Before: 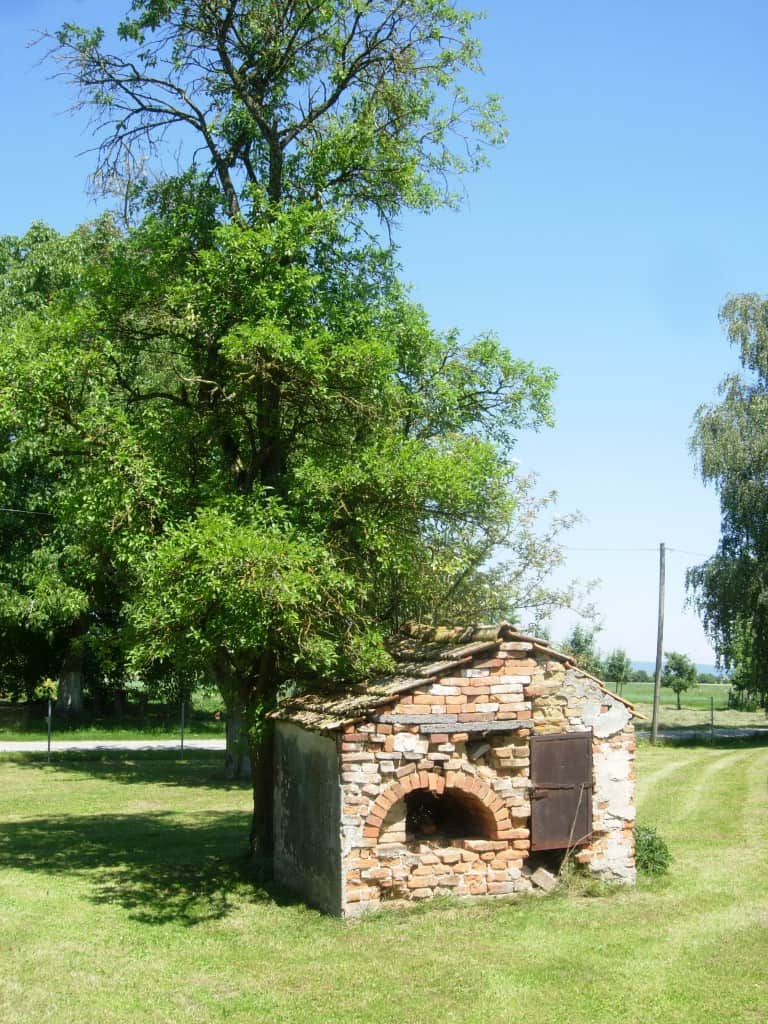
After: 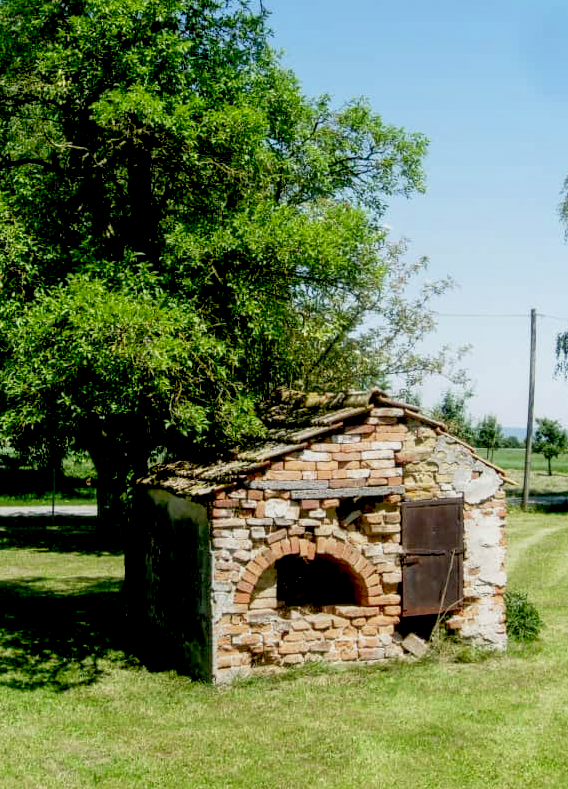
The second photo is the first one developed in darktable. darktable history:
local contrast: on, module defaults
crop: left 16.871%, top 22.857%, right 9.116%
exposure: black level correction 0.046, exposure -0.228 EV, compensate highlight preservation false
